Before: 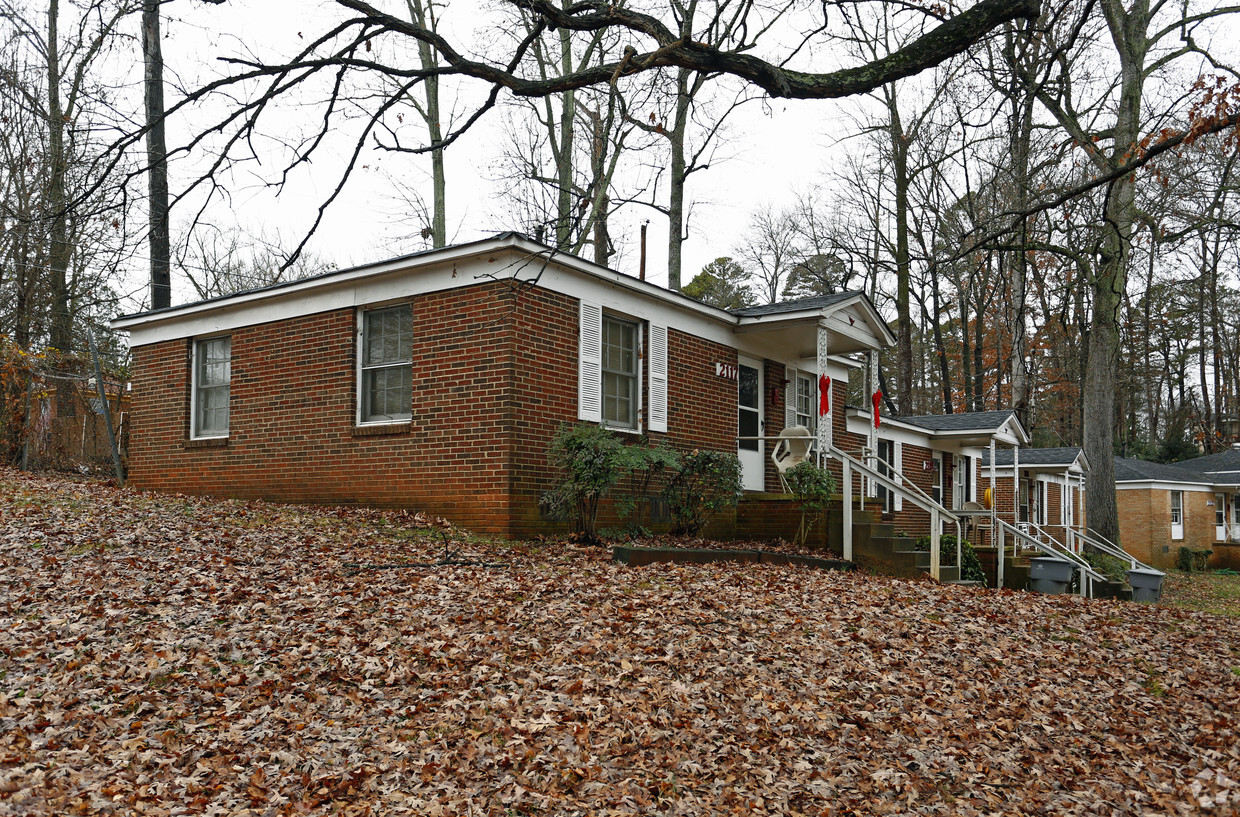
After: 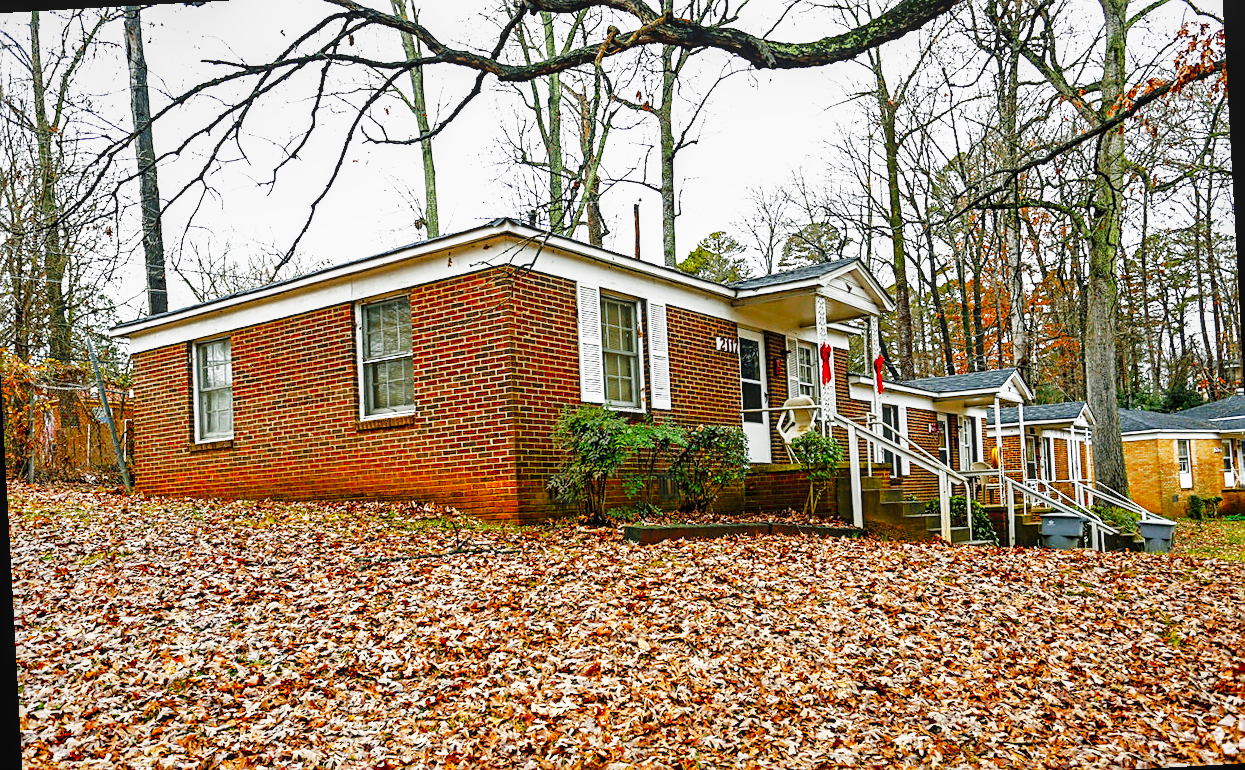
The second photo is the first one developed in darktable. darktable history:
rotate and perspective: rotation -3.18°, automatic cropping off
crop: left 1.507%, top 6.147%, right 1.379%, bottom 6.637%
color balance rgb: perceptual saturation grading › global saturation 20%, perceptual saturation grading › highlights -25%, perceptual saturation grading › shadows 50%
local contrast: on, module defaults
base curve: curves: ch0 [(0, 0) (0.007, 0.004) (0.027, 0.03) (0.046, 0.07) (0.207, 0.54) (0.442, 0.872) (0.673, 0.972) (1, 1)], preserve colors none
sharpen: on, module defaults
rgb curve: curves: ch0 [(0, 0) (0.053, 0.068) (0.122, 0.128) (1, 1)]
